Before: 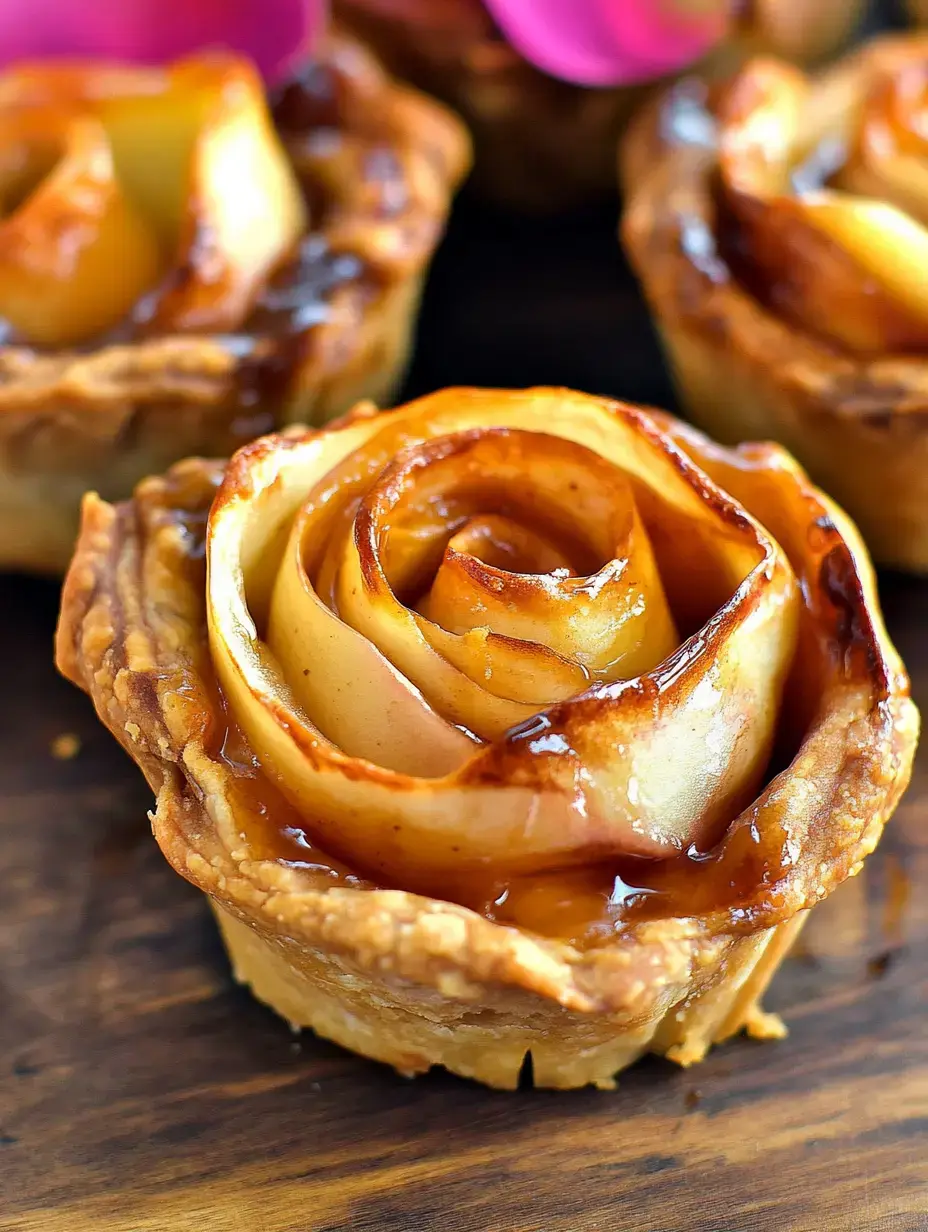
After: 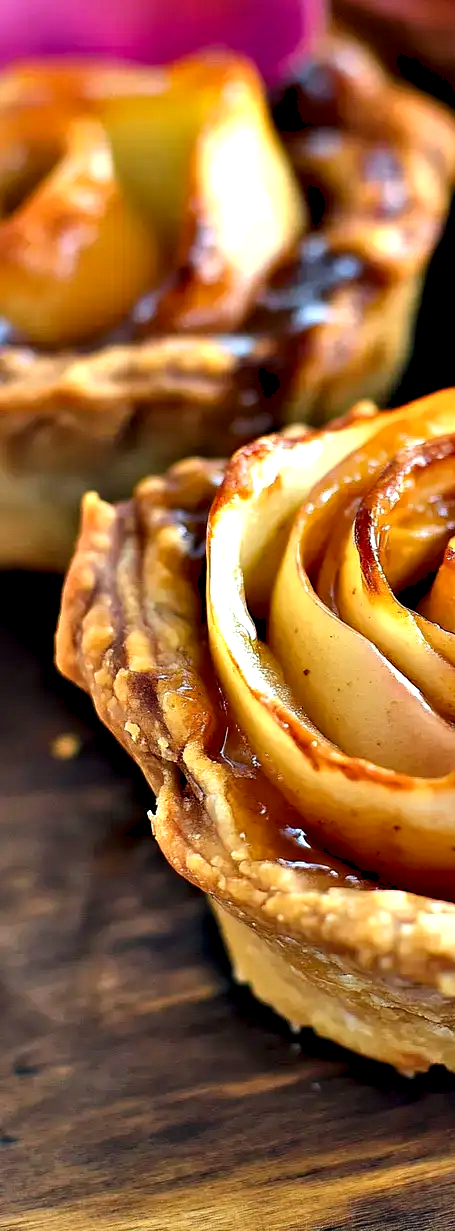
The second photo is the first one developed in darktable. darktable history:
crop and rotate: left 0.06%, top 0%, right 50.819%
contrast equalizer: octaves 7, y [[0.6 ×6], [0.55 ×6], [0 ×6], [0 ×6], [0 ×6]]
